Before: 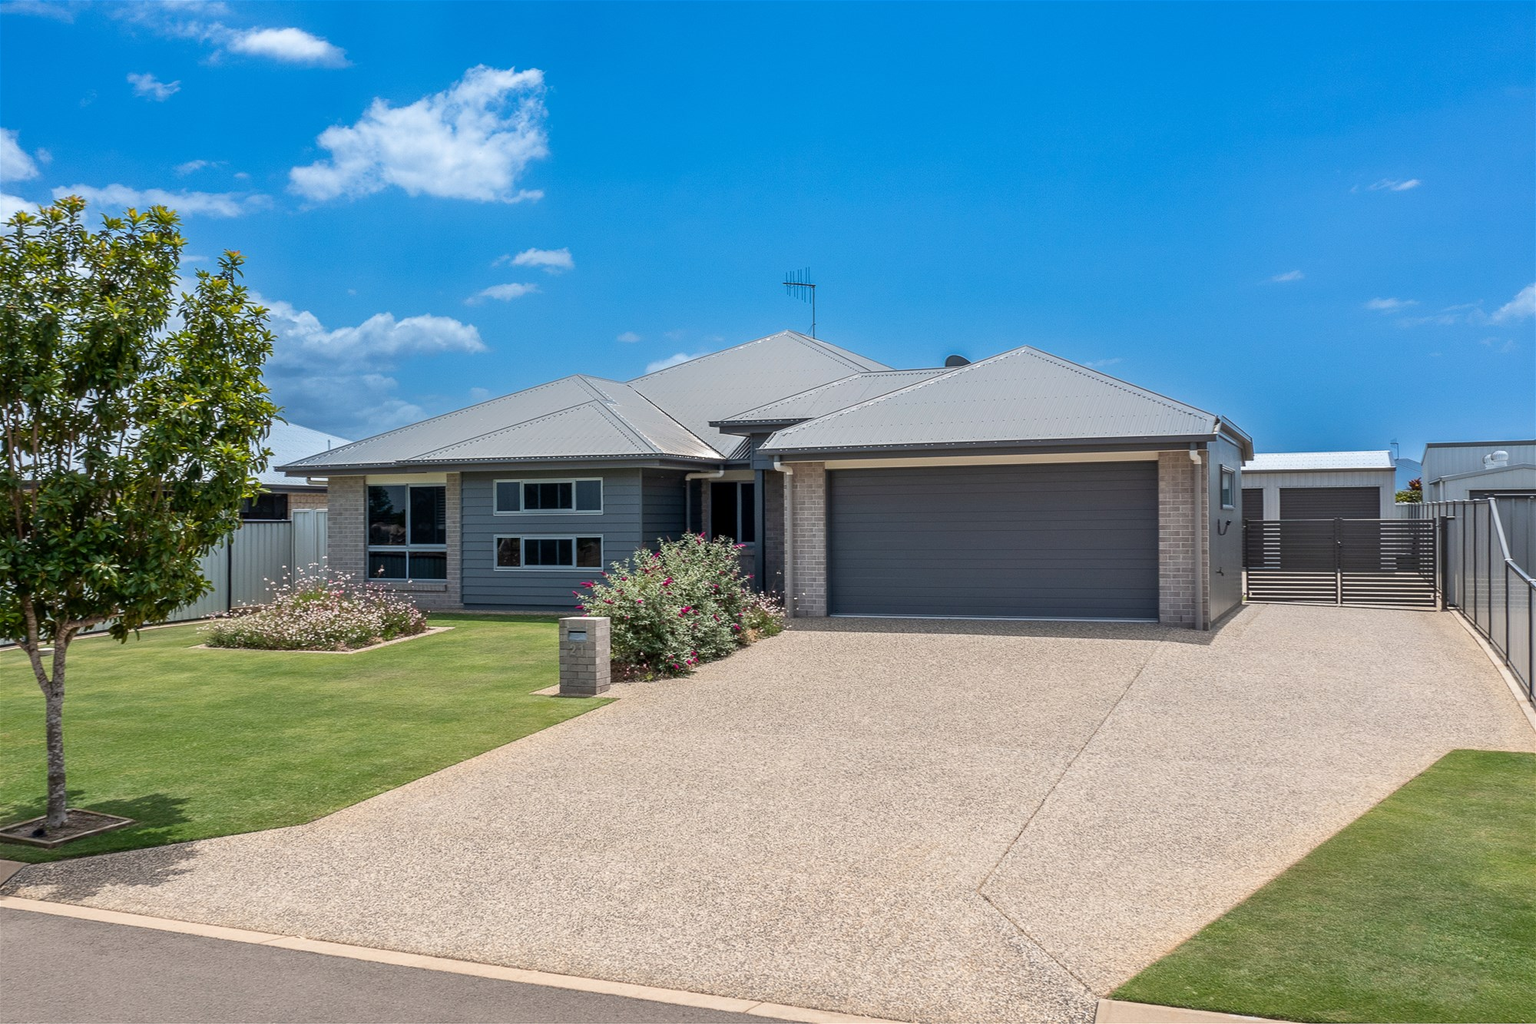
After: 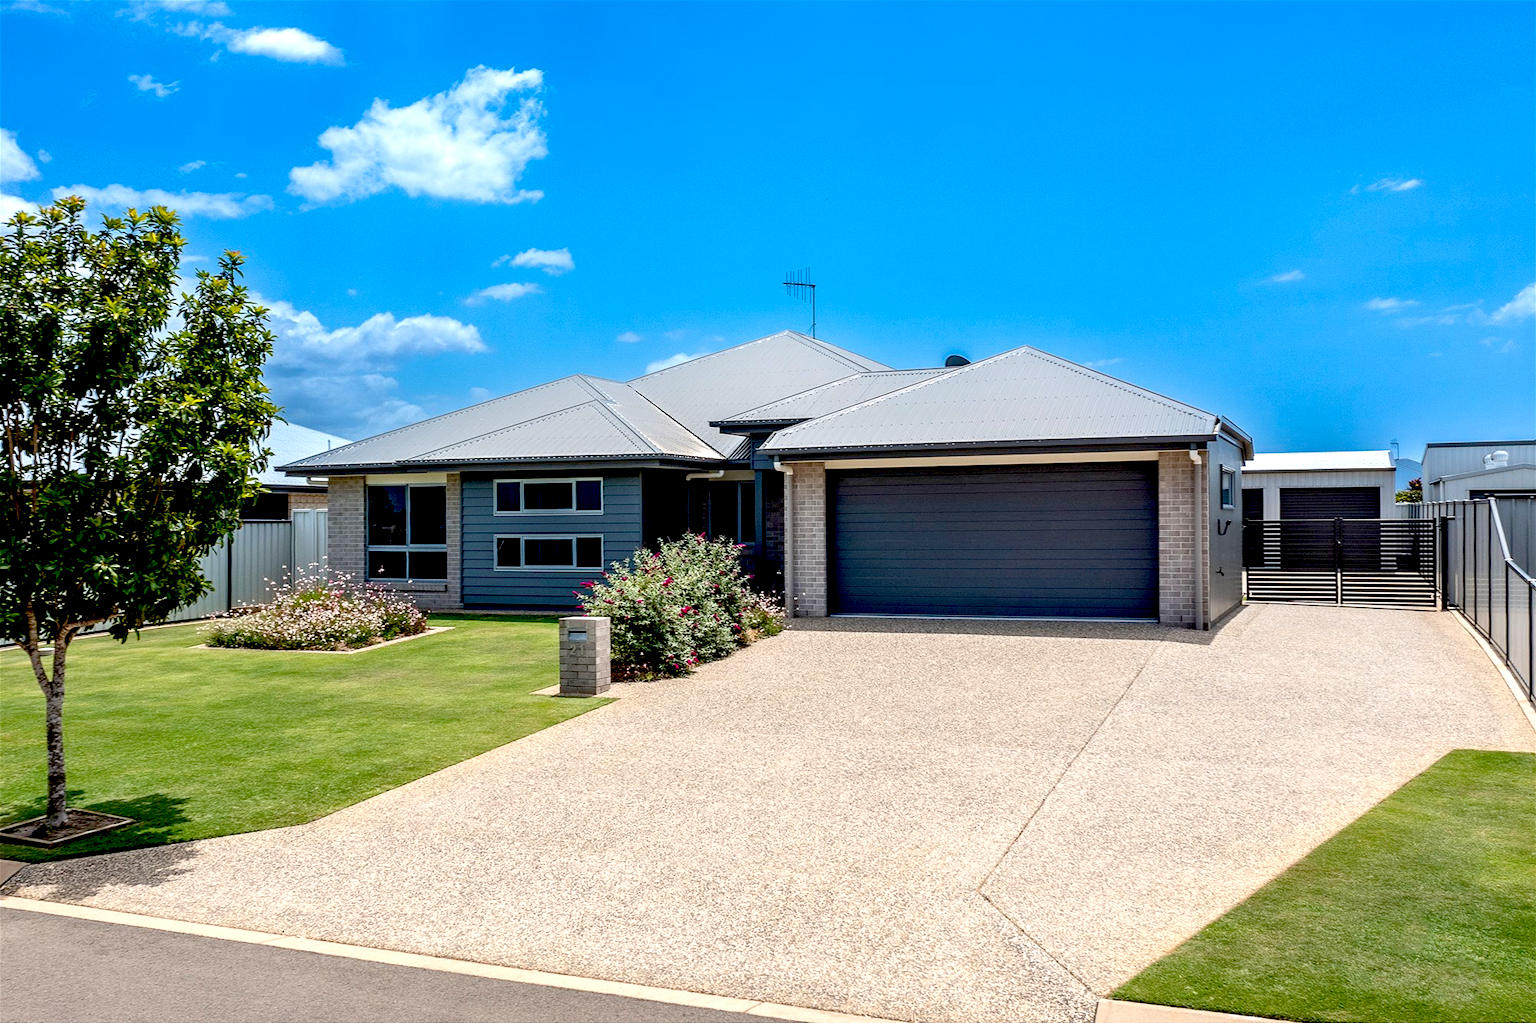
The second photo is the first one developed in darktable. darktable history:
exposure: black level correction 0.041, exposure 0.5 EV, compensate highlight preservation false
